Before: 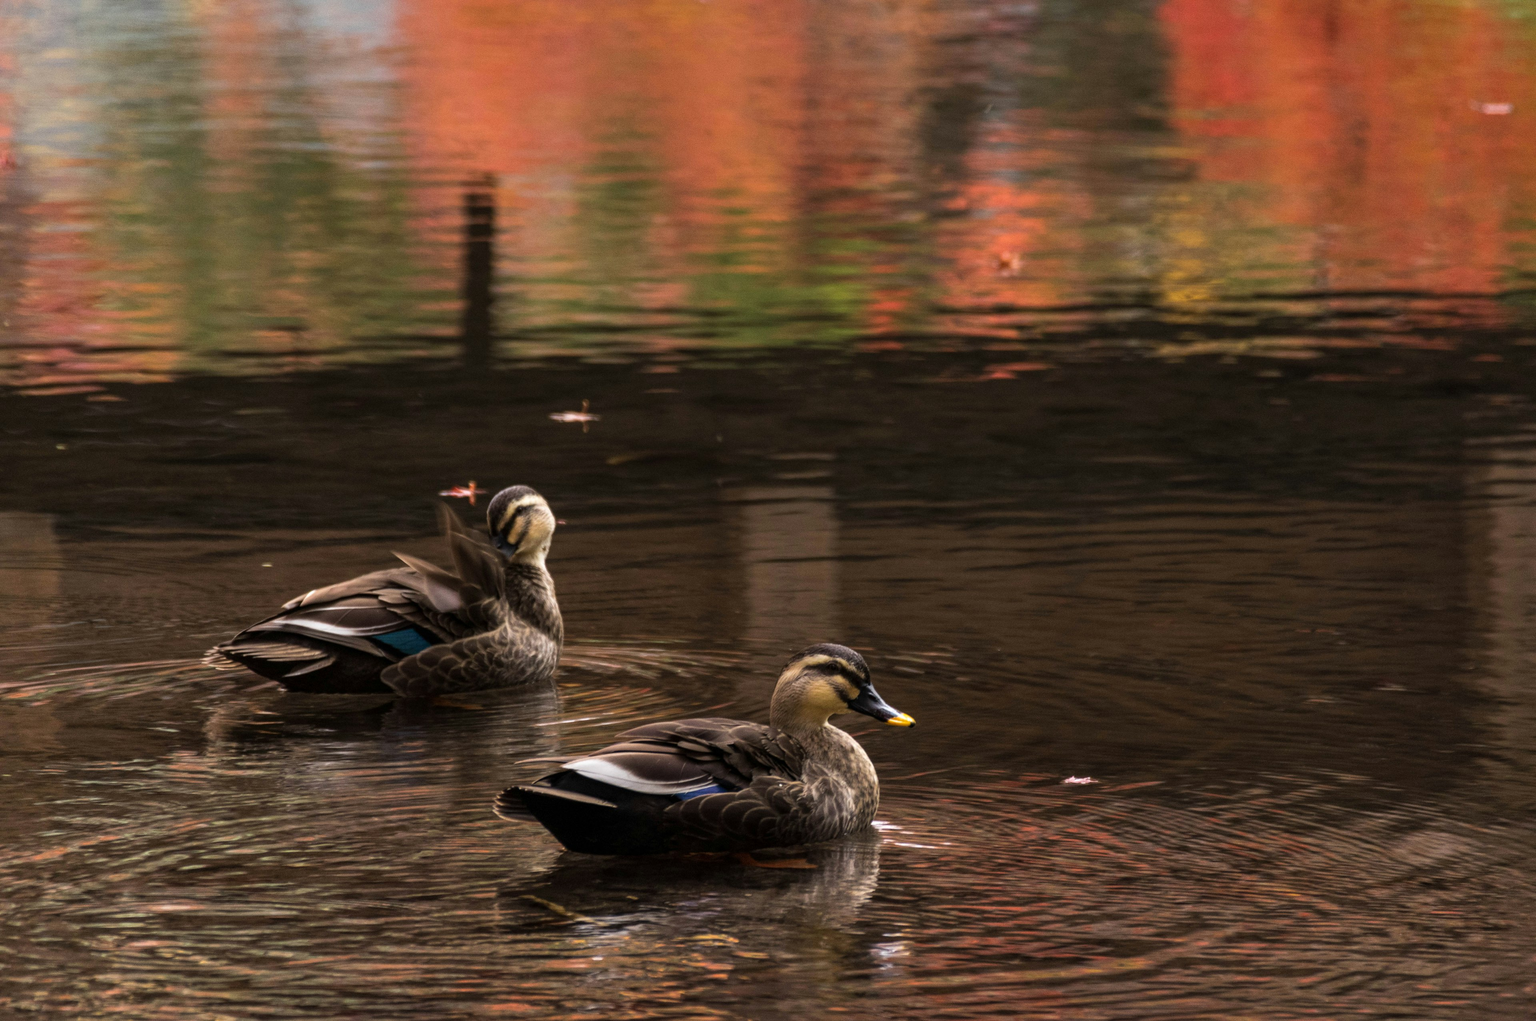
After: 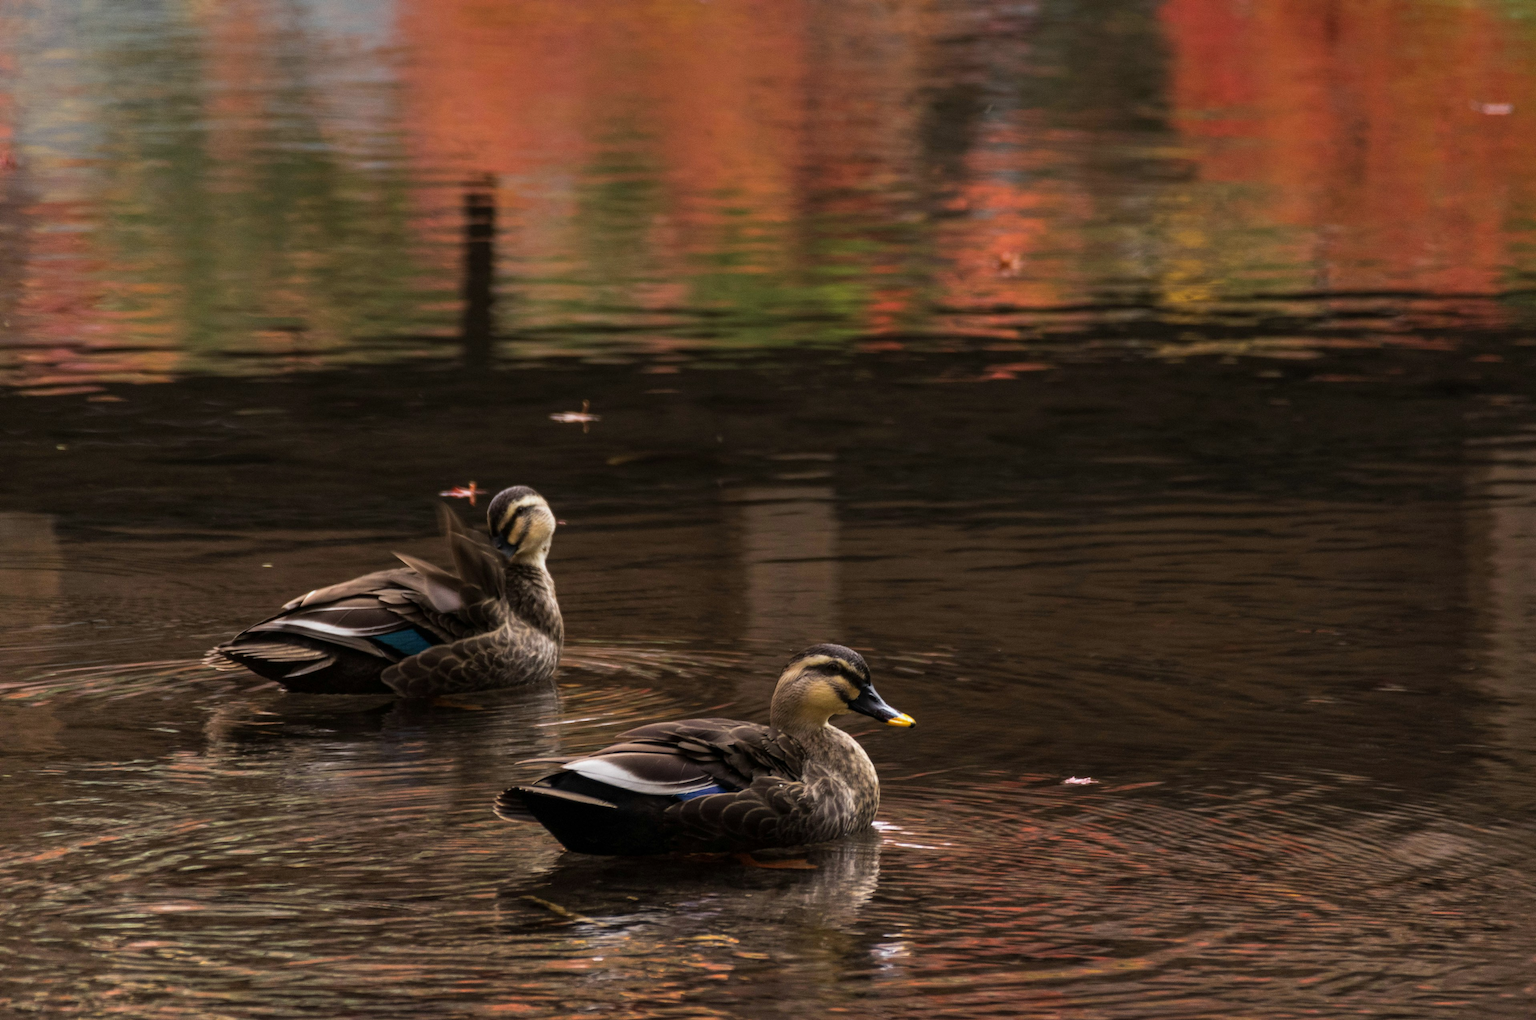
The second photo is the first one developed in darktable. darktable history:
crop: bottom 0.071%
graduated density: on, module defaults
